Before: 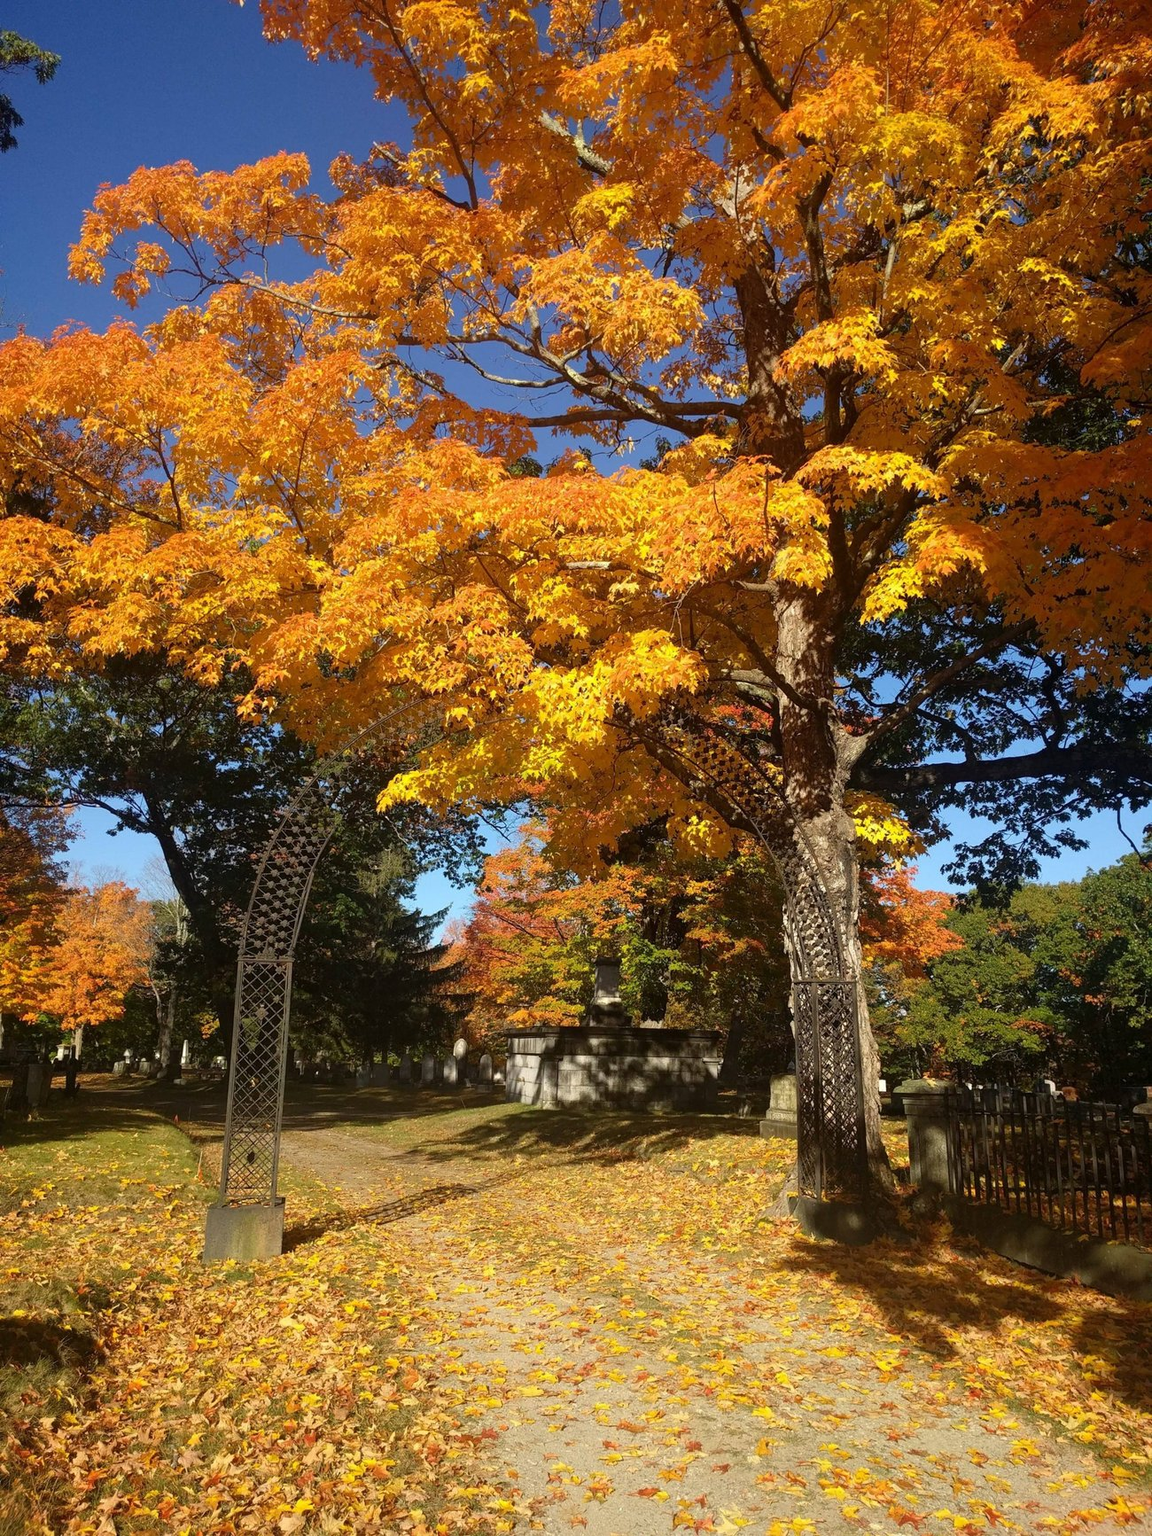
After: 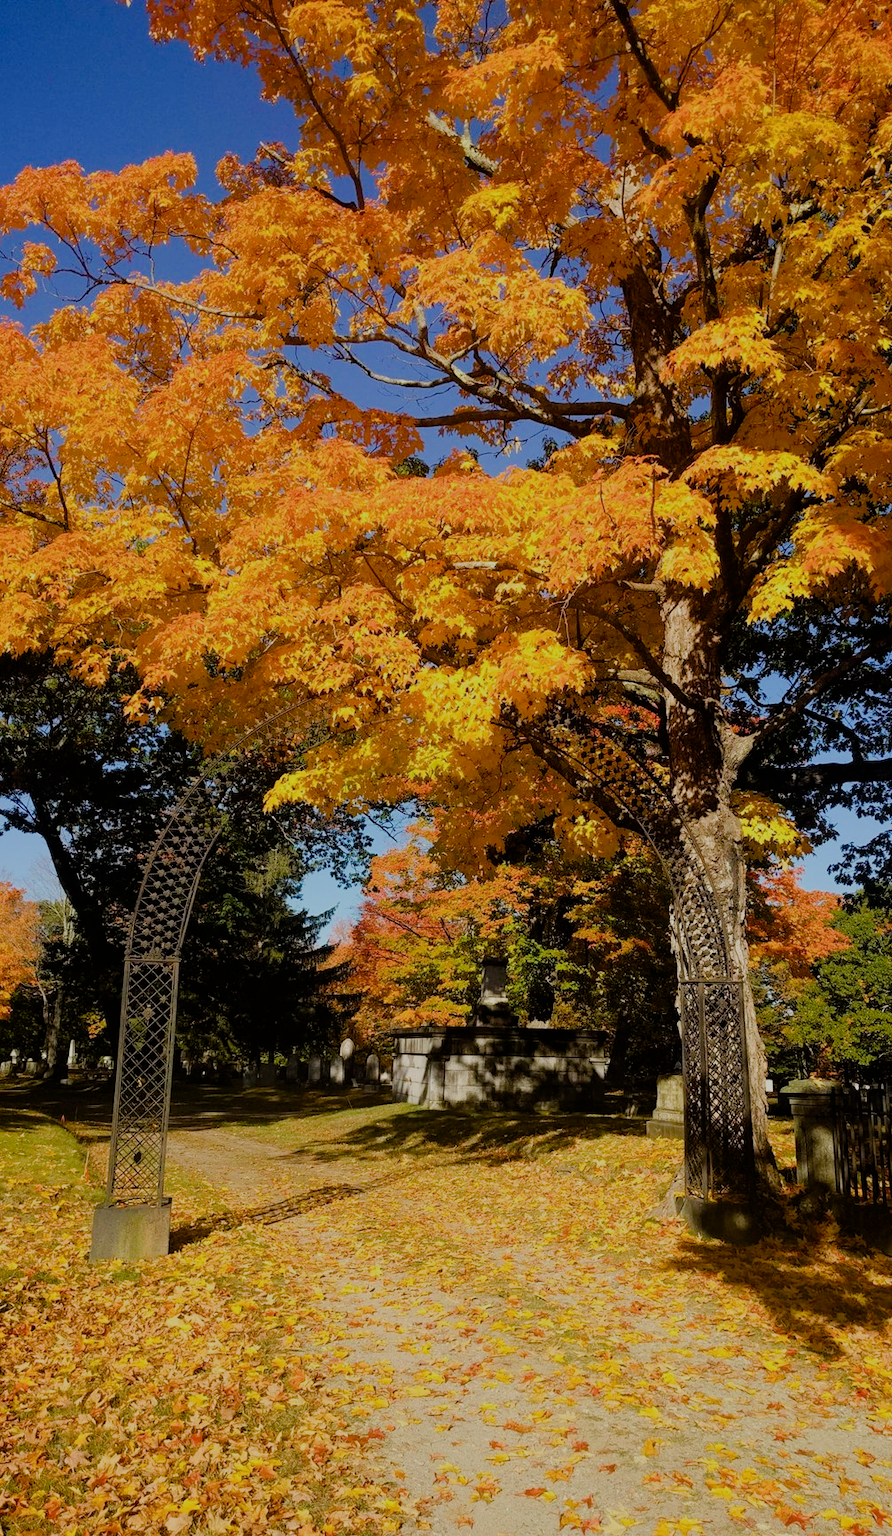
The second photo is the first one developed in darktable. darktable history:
crop: left 9.857%, right 12.67%
color balance rgb: perceptual saturation grading › global saturation 20.058%, perceptual saturation grading › highlights -19.883%, perceptual saturation grading › shadows 29.998%
filmic rgb: black relative exposure -6.16 EV, white relative exposure 6.96 EV, threshold 2.97 EV, hardness 2.24, enable highlight reconstruction true
